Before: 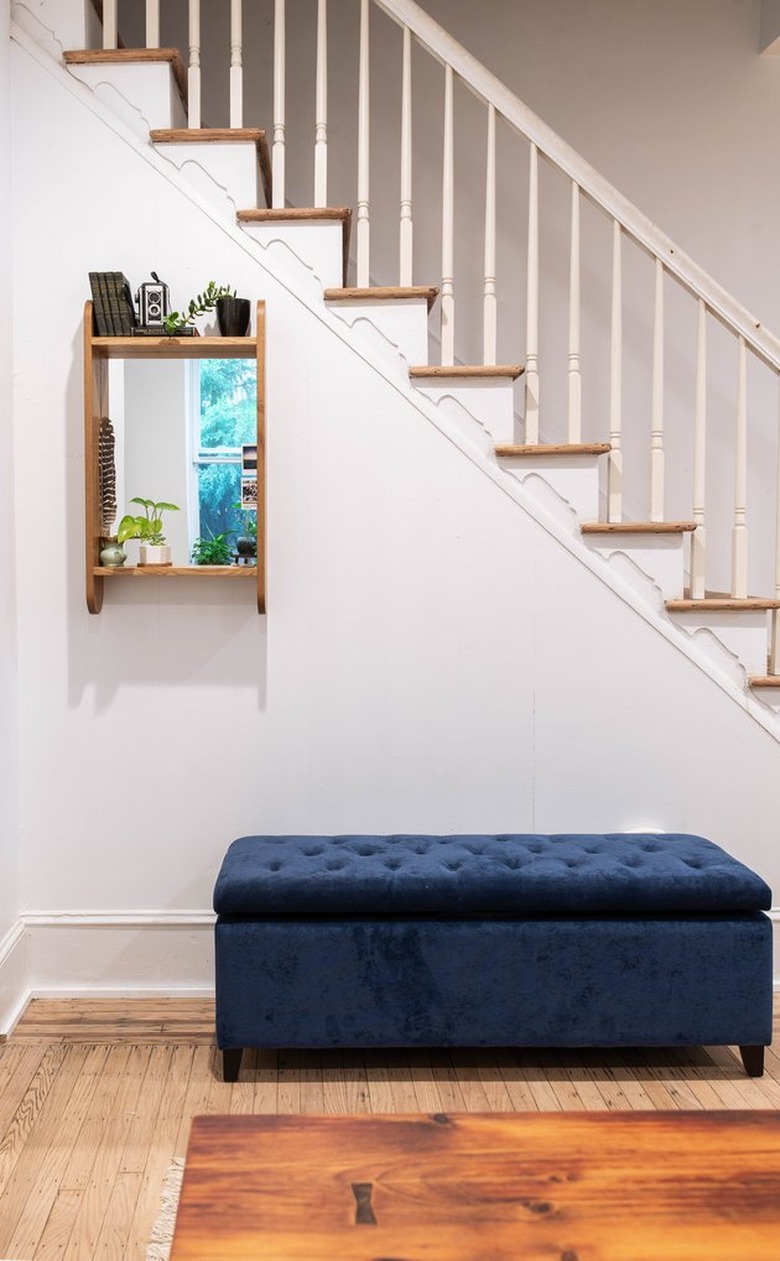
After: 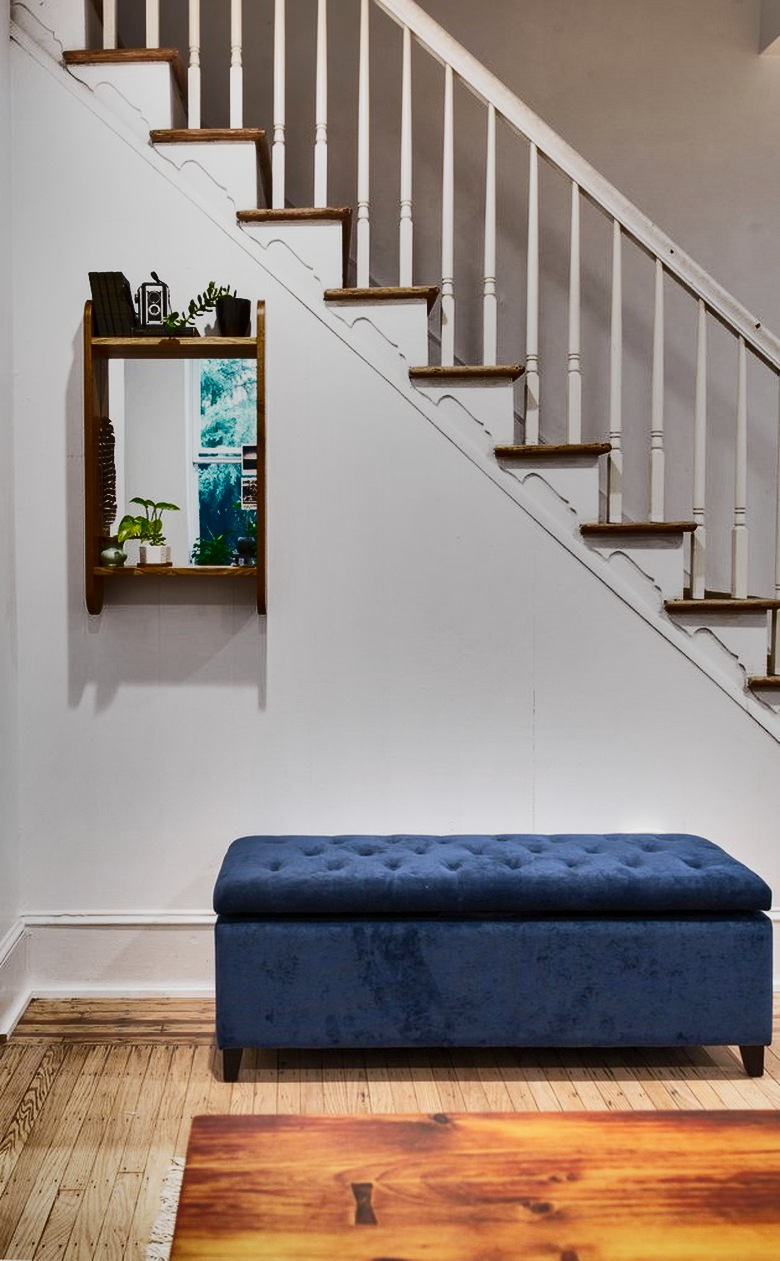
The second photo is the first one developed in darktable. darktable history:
base curve: curves: ch0 [(0, 0) (0.088, 0.125) (0.176, 0.251) (0.354, 0.501) (0.613, 0.749) (1, 0.877)], preserve colors none
shadows and highlights: shadows 17.73, highlights -84.85, highlights color adjustment 32.46%, soften with gaussian
